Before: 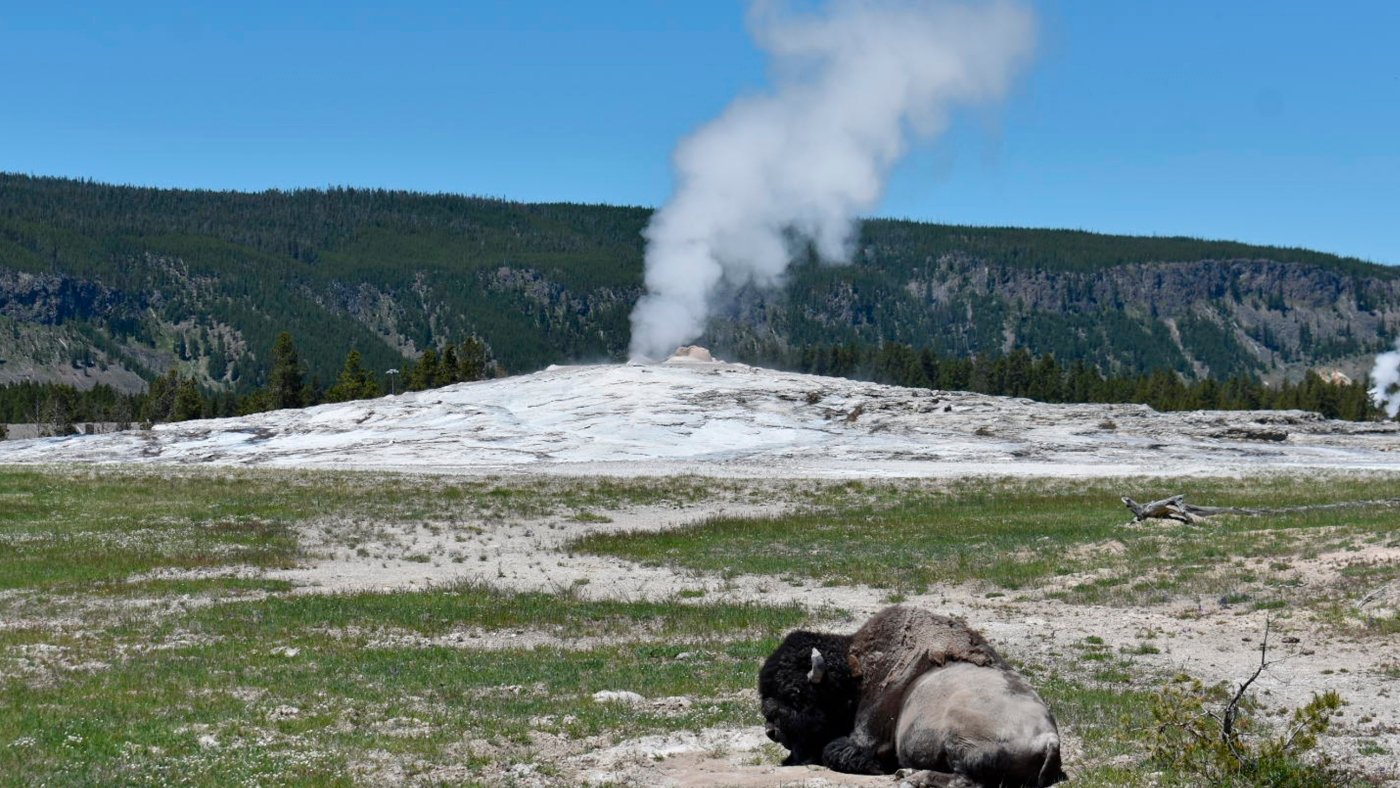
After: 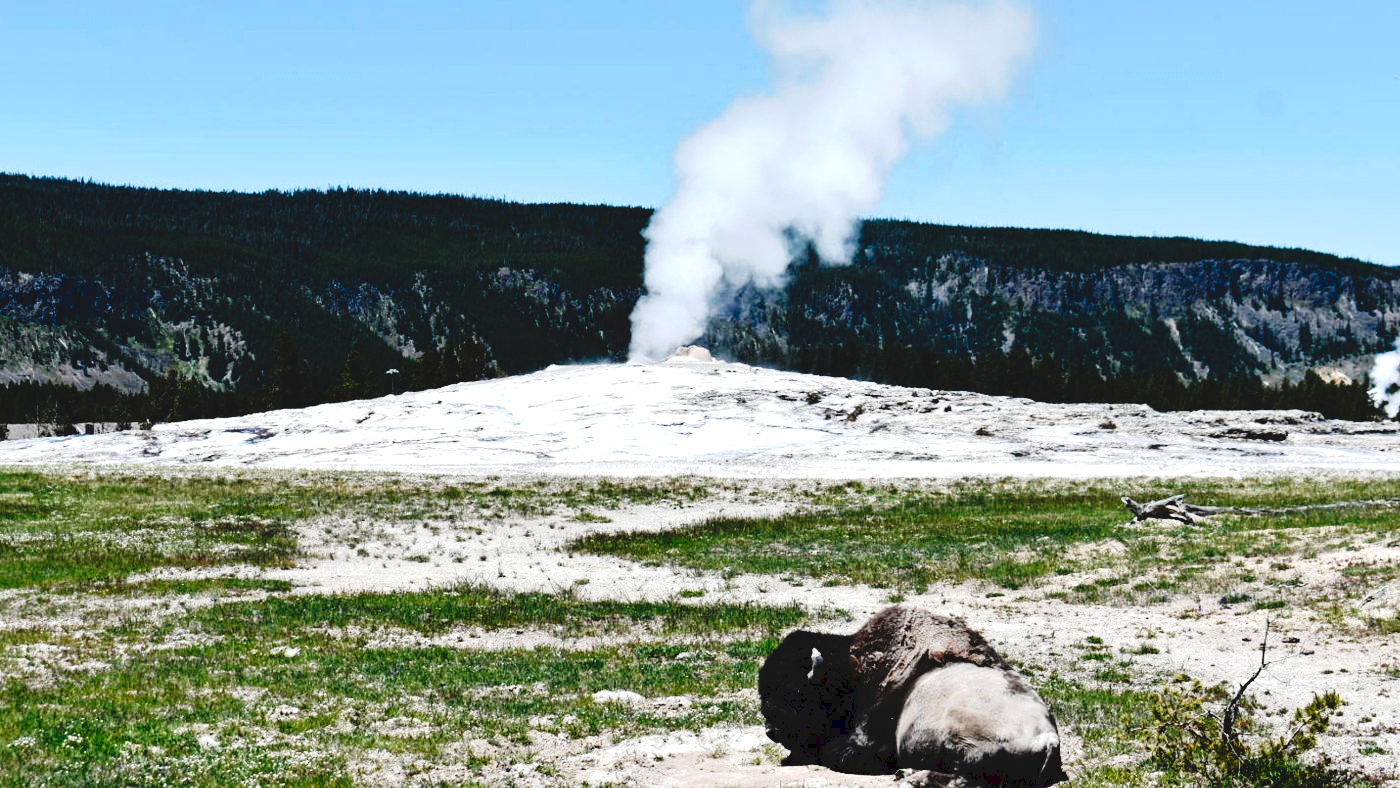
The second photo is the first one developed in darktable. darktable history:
tone equalizer: -8 EV -0.75 EV, -7 EV -0.7 EV, -6 EV -0.6 EV, -5 EV -0.4 EV, -3 EV 0.4 EV, -2 EV 0.6 EV, -1 EV 0.7 EV, +0 EV 0.75 EV, edges refinement/feathering 500, mask exposure compensation -1.57 EV, preserve details no
tone curve: curves: ch0 [(0, 0) (0.003, 0.075) (0.011, 0.079) (0.025, 0.079) (0.044, 0.082) (0.069, 0.085) (0.1, 0.089) (0.136, 0.096) (0.177, 0.105) (0.224, 0.14) (0.277, 0.202) (0.335, 0.304) (0.399, 0.417) (0.468, 0.521) (0.543, 0.636) (0.623, 0.726) (0.709, 0.801) (0.801, 0.878) (0.898, 0.927) (1, 1)], preserve colors none
